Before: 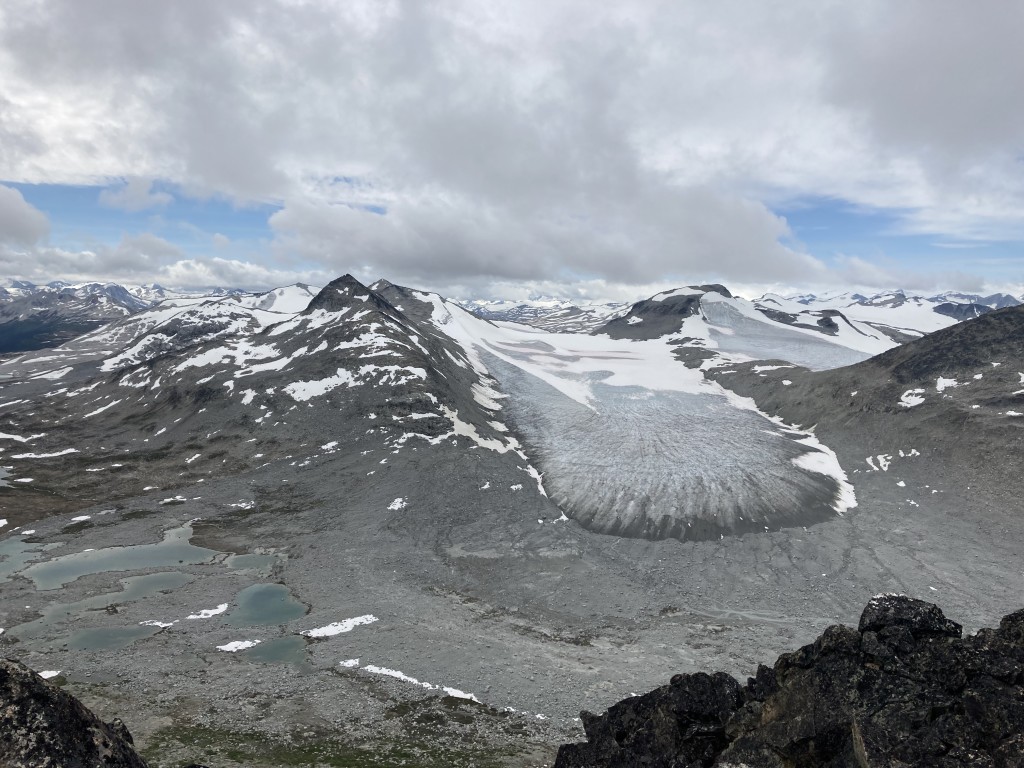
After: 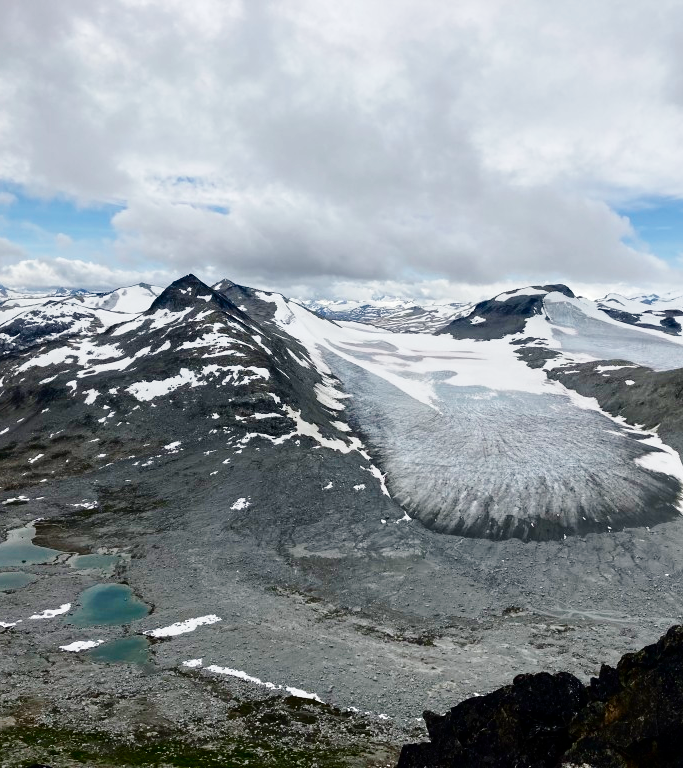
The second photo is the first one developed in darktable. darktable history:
contrast brightness saturation: brightness -0.253, saturation 0.197
crop: left 15.388%, right 17.858%
base curve: curves: ch0 [(0, 0) (0.036, 0.025) (0.121, 0.166) (0.206, 0.329) (0.605, 0.79) (1, 1)], preserve colors none
